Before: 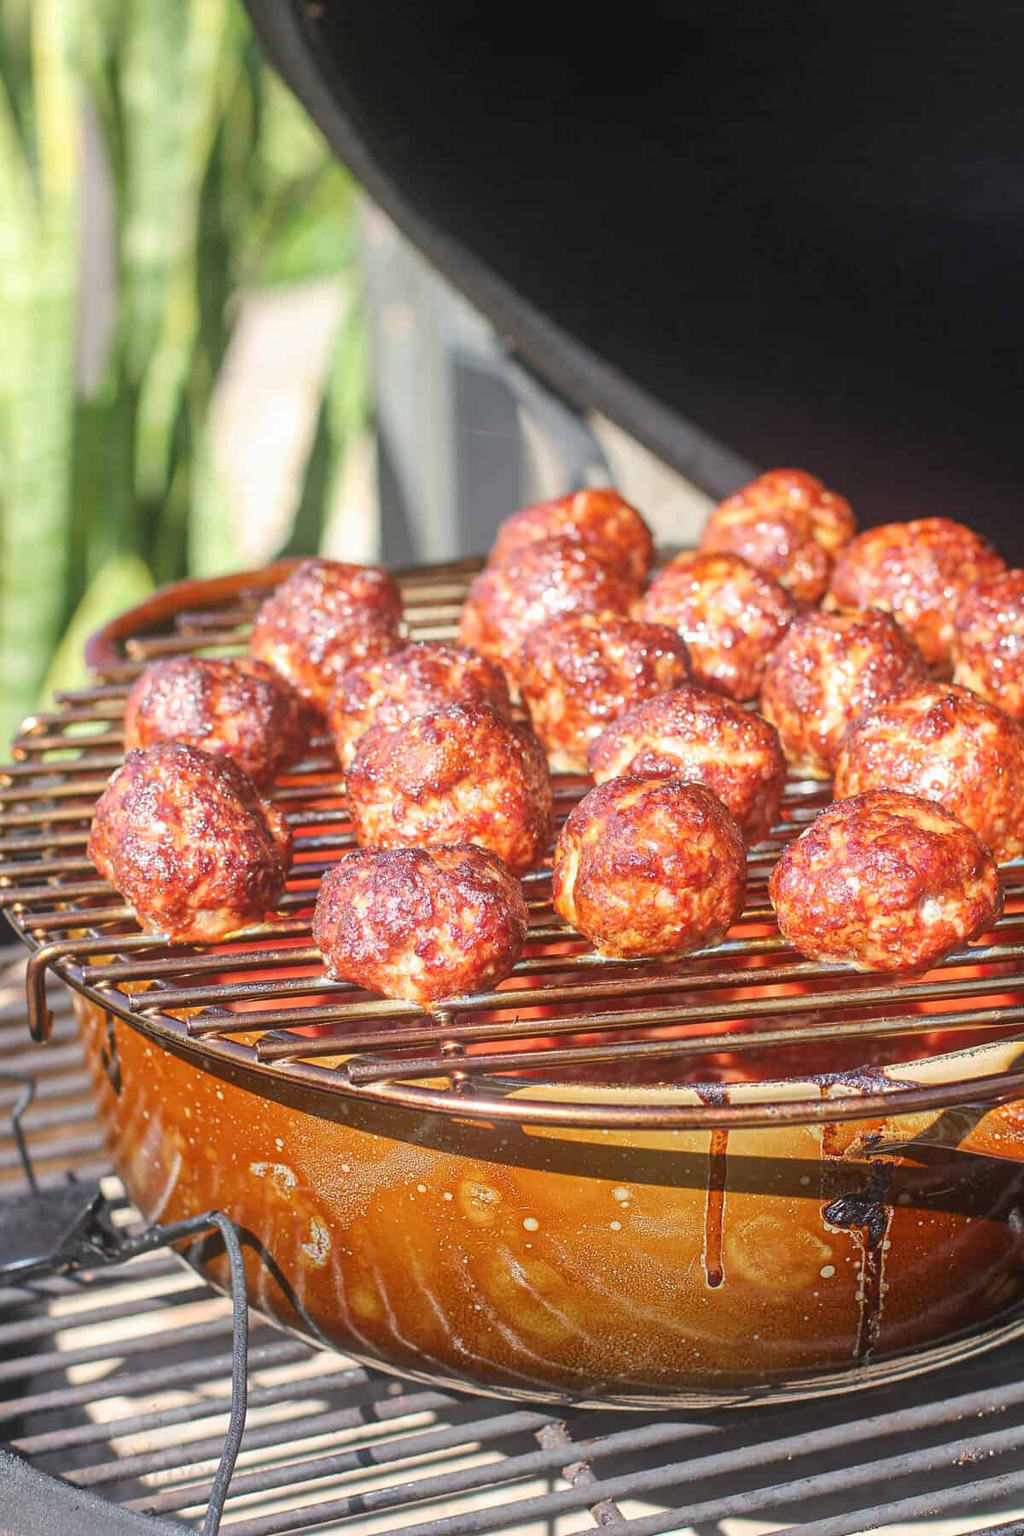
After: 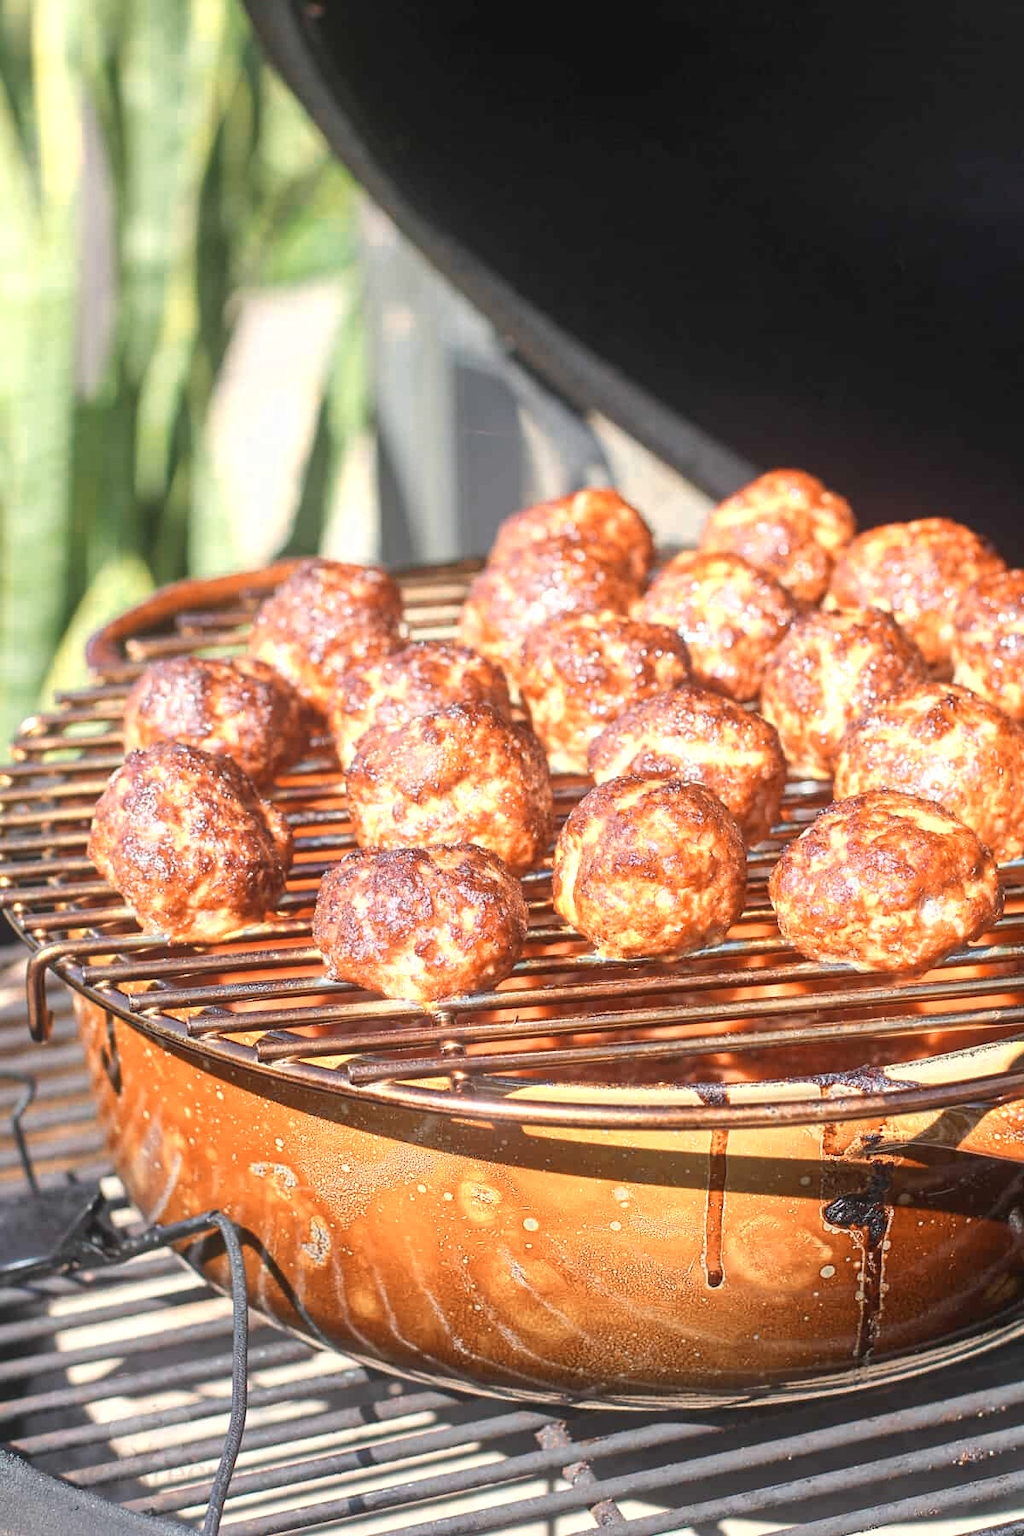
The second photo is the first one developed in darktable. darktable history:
color zones: curves: ch0 [(0.018, 0.548) (0.197, 0.654) (0.425, 0.447) (0.605, 0.658) (0.732, 0.579)]; ch1 [(0.105, 0.531) (0.224, 0.531) (0.386, 0.39) (0.618, 0.456) (0.732, 0.456) (0.956, 0.421)]; ch2 [(0.039, 0.583) (0.215, 0.465) (0.399, 0.544) (0.465, 0.548) (0.614, 0.447) (0.724, 0.43) (0.882, 0.623) (0.956, 0.632)]
